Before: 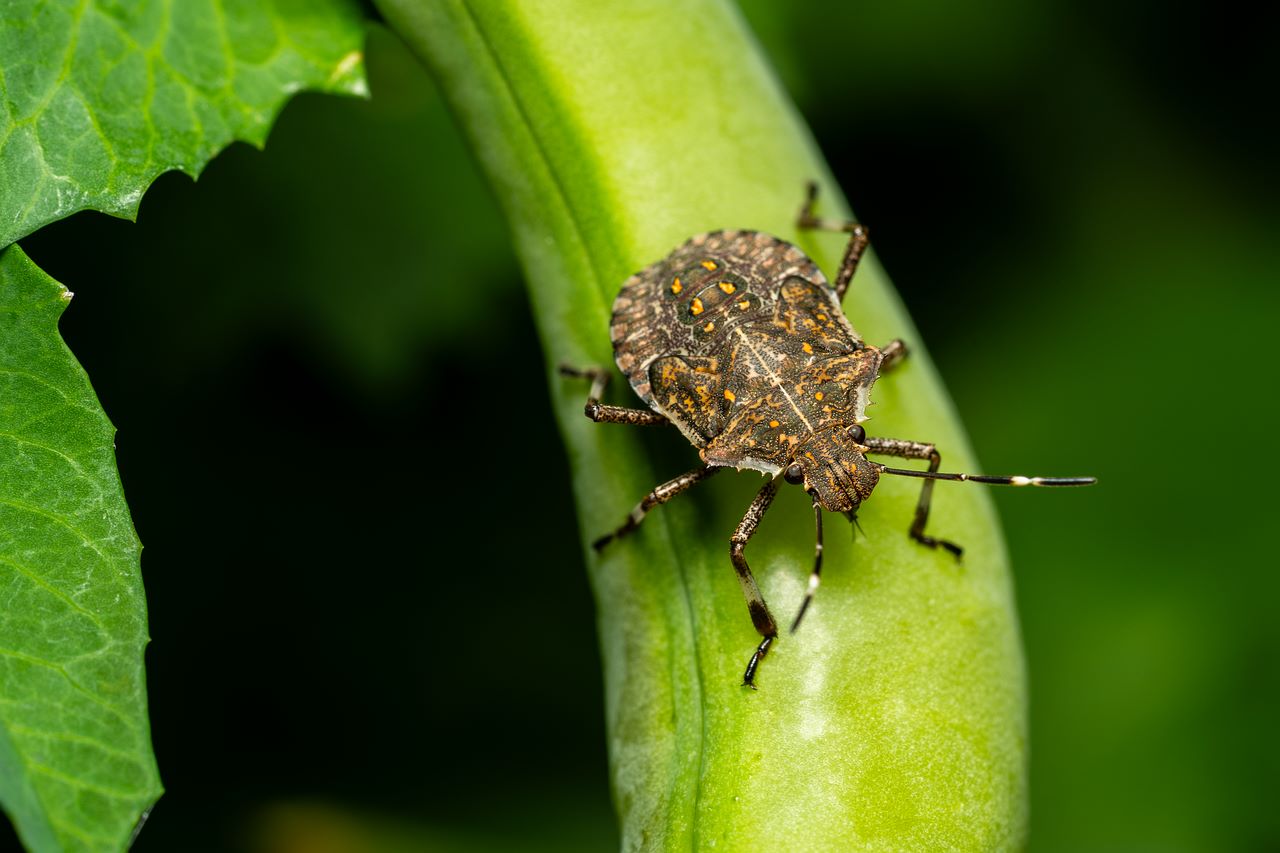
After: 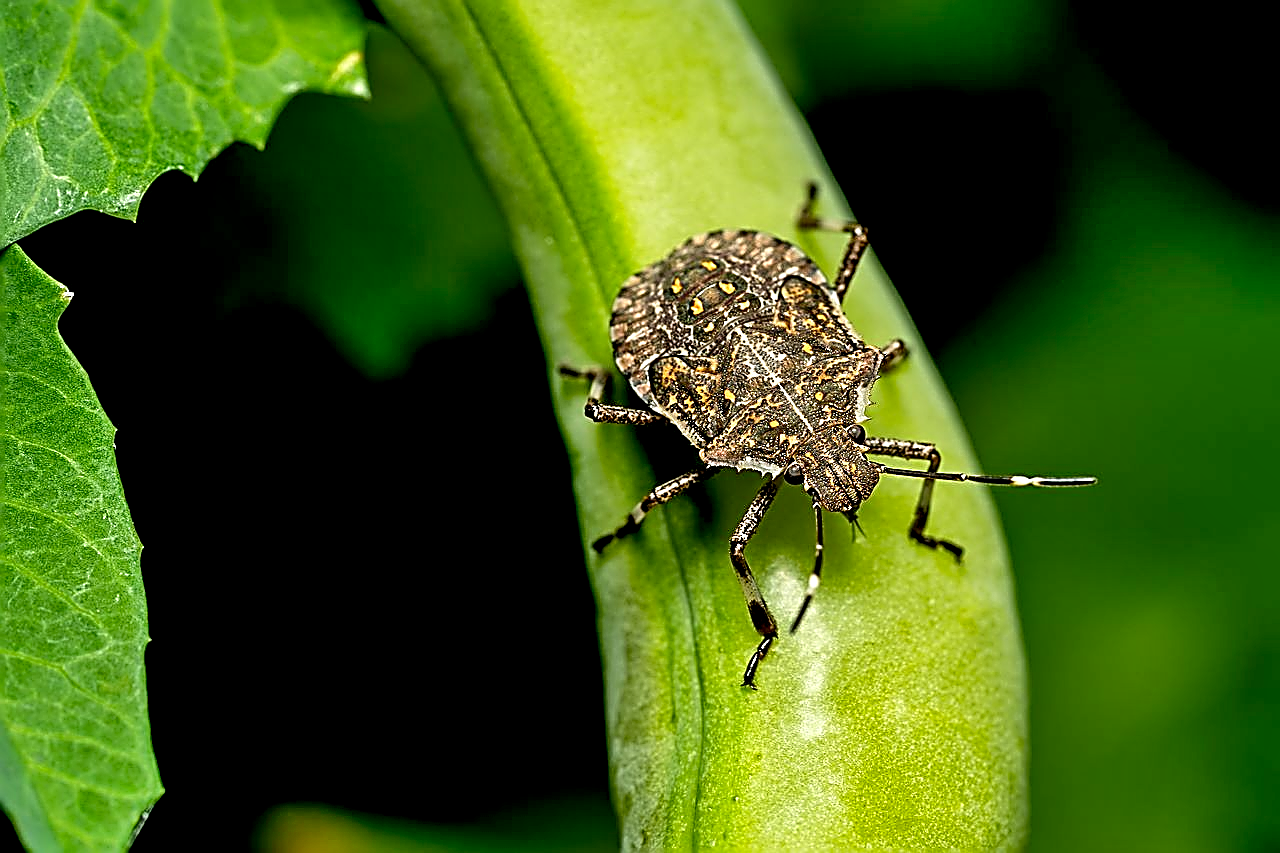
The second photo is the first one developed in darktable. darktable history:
tone equalizer: -7 EV 0.18 EV, -6 EV 0.12 EV, -5 EV 0.08 EV, -4 EV 0.04 EV, -2 EV -0.02 EV, -1 EV -0.04 EV, +0 EV -0.06 EV, luminance estimator HSV value / RGB max
contrast equalizer: y [[0.5, 0.5, 0.544, 0.569, 0.5, 0.5], [0.5 ×6], [0.5 ×6], [0 ×6], [0 ×6]]
shadows and highlights: soften with gaussian
exposure: black level correction 0.009, exposure 0.119 EV, compensate highlight preservation false
sharpen: amount 1.861
